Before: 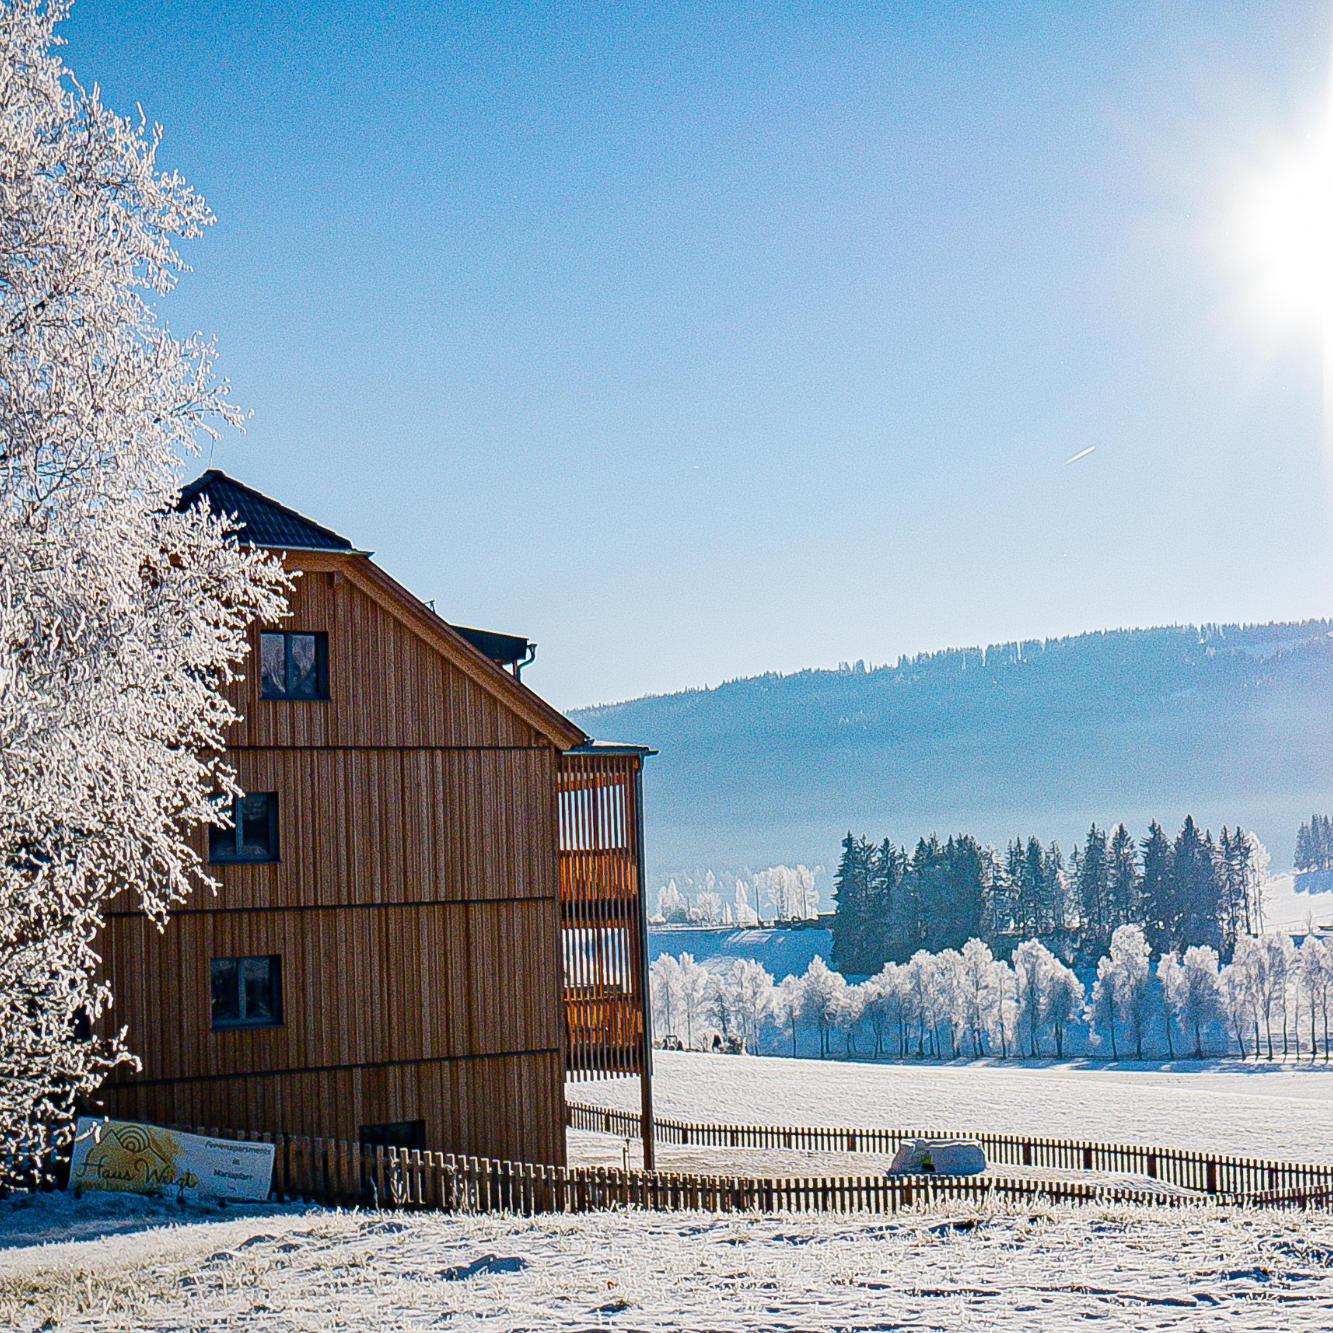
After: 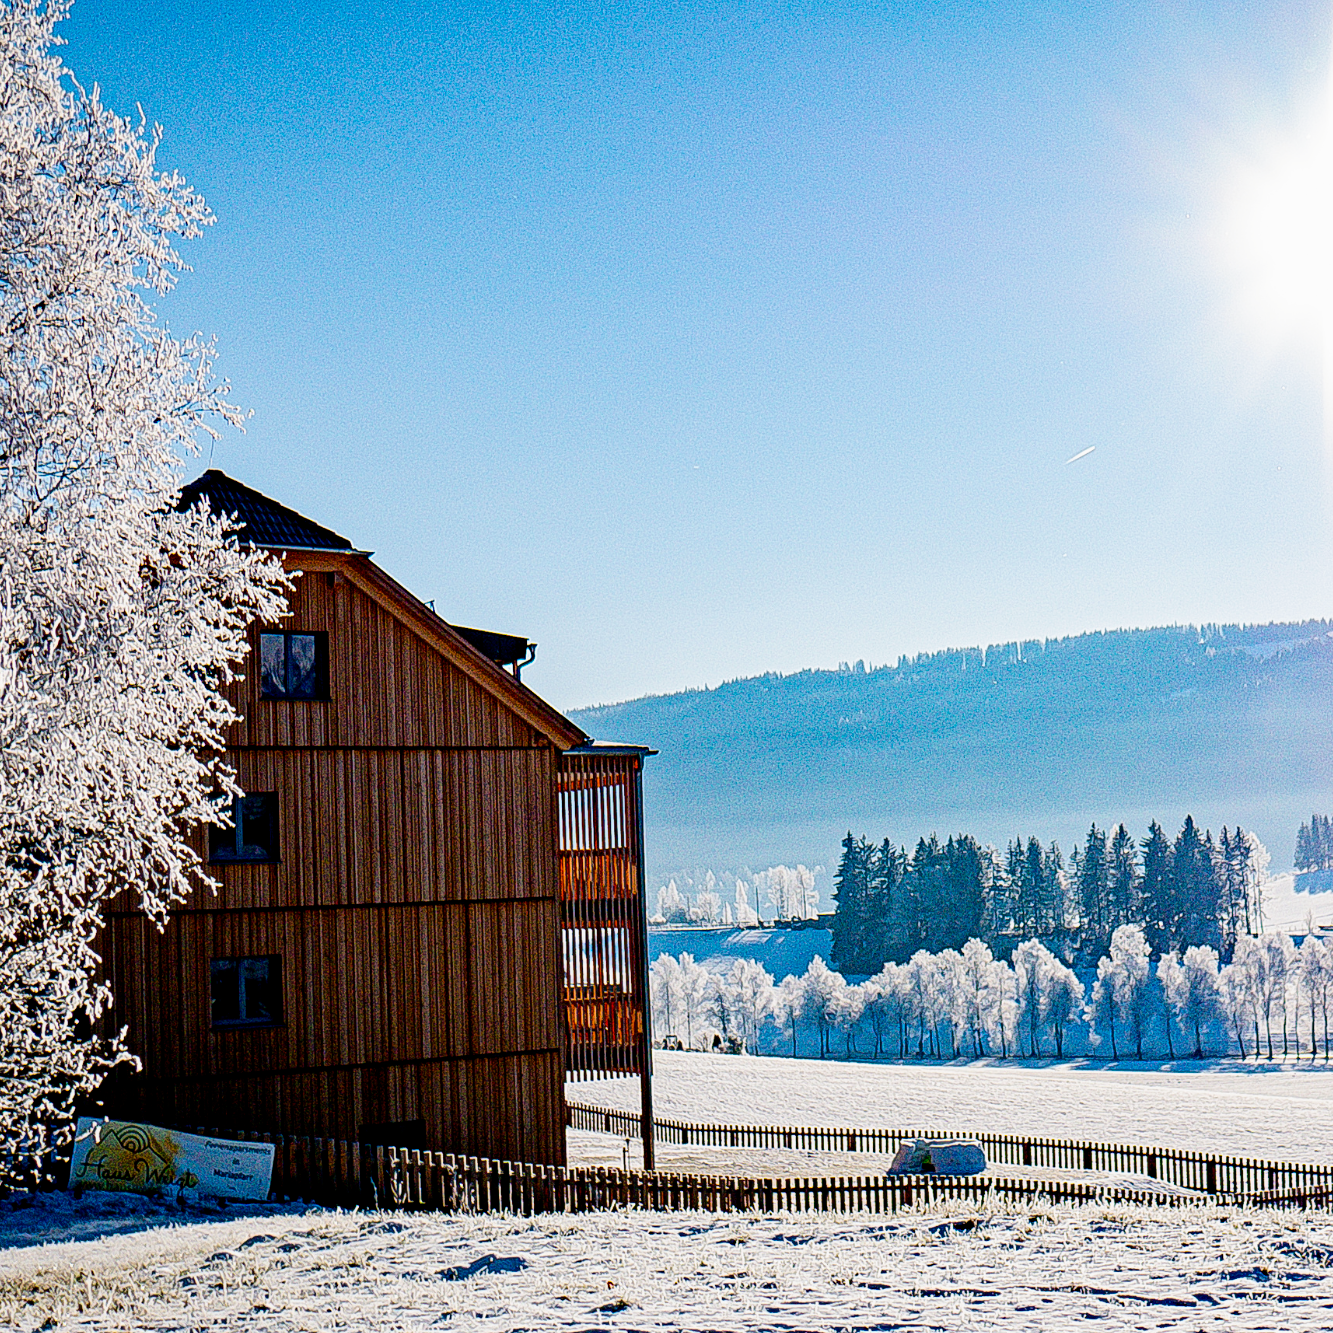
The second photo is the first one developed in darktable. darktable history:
filmic rgb: black relative exposure -6.3 EV, white relative exposure 2.8 EV, threshold 3 EV, target black luminance 0%, hardness 4.6, latitude 67.35%, contrast 1.292, shadows ↔ highlights balance -3.5%, preserve chrominance no, color science v4 (2020), contrast in shadows soft, enable highlight reconstruction true
haze removal: compatibility mode true, adaptive false
